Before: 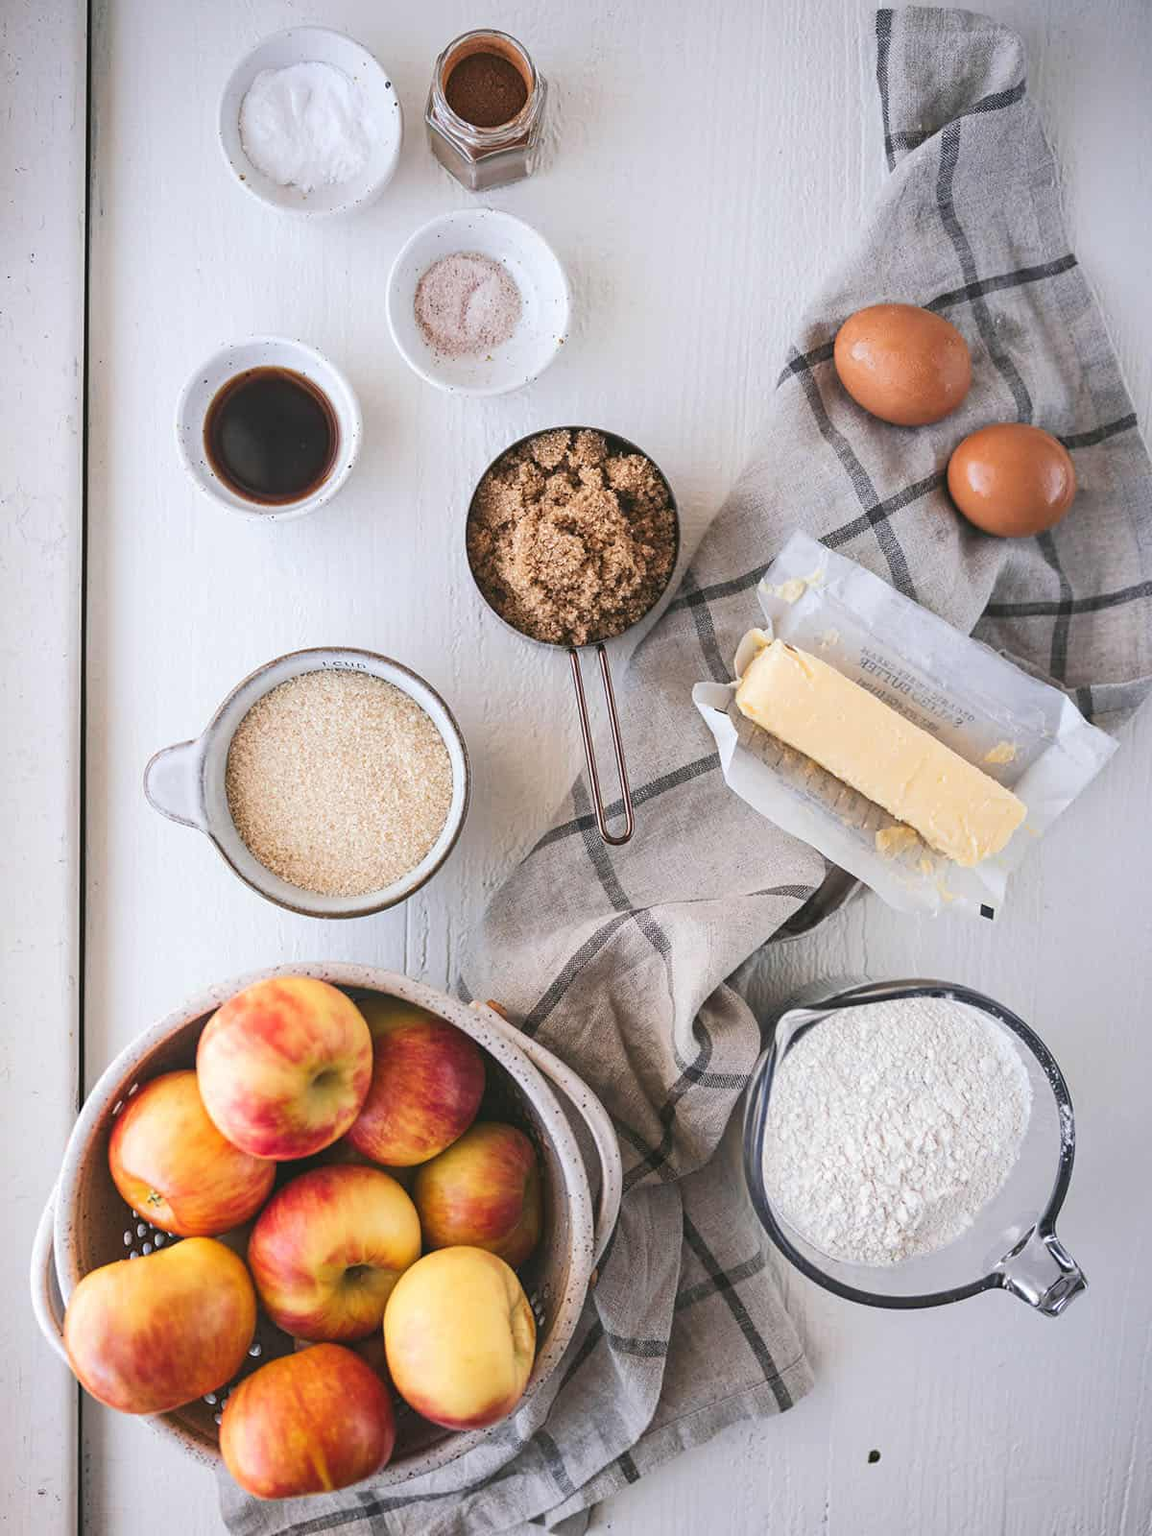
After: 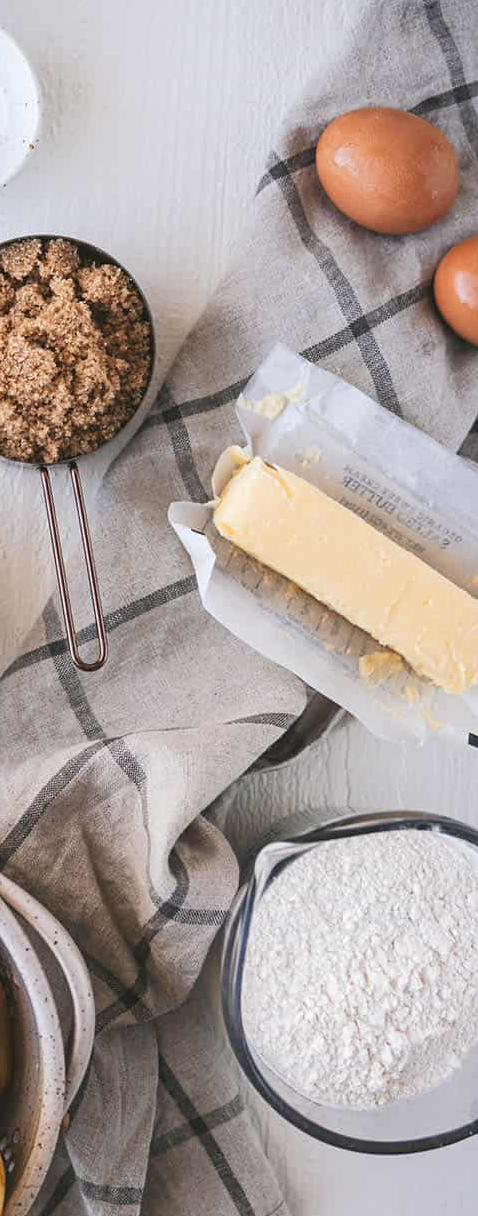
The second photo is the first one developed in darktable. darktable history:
crop: left 46.11%, top 13.117%, right 13.987%, bottom 9.956%
